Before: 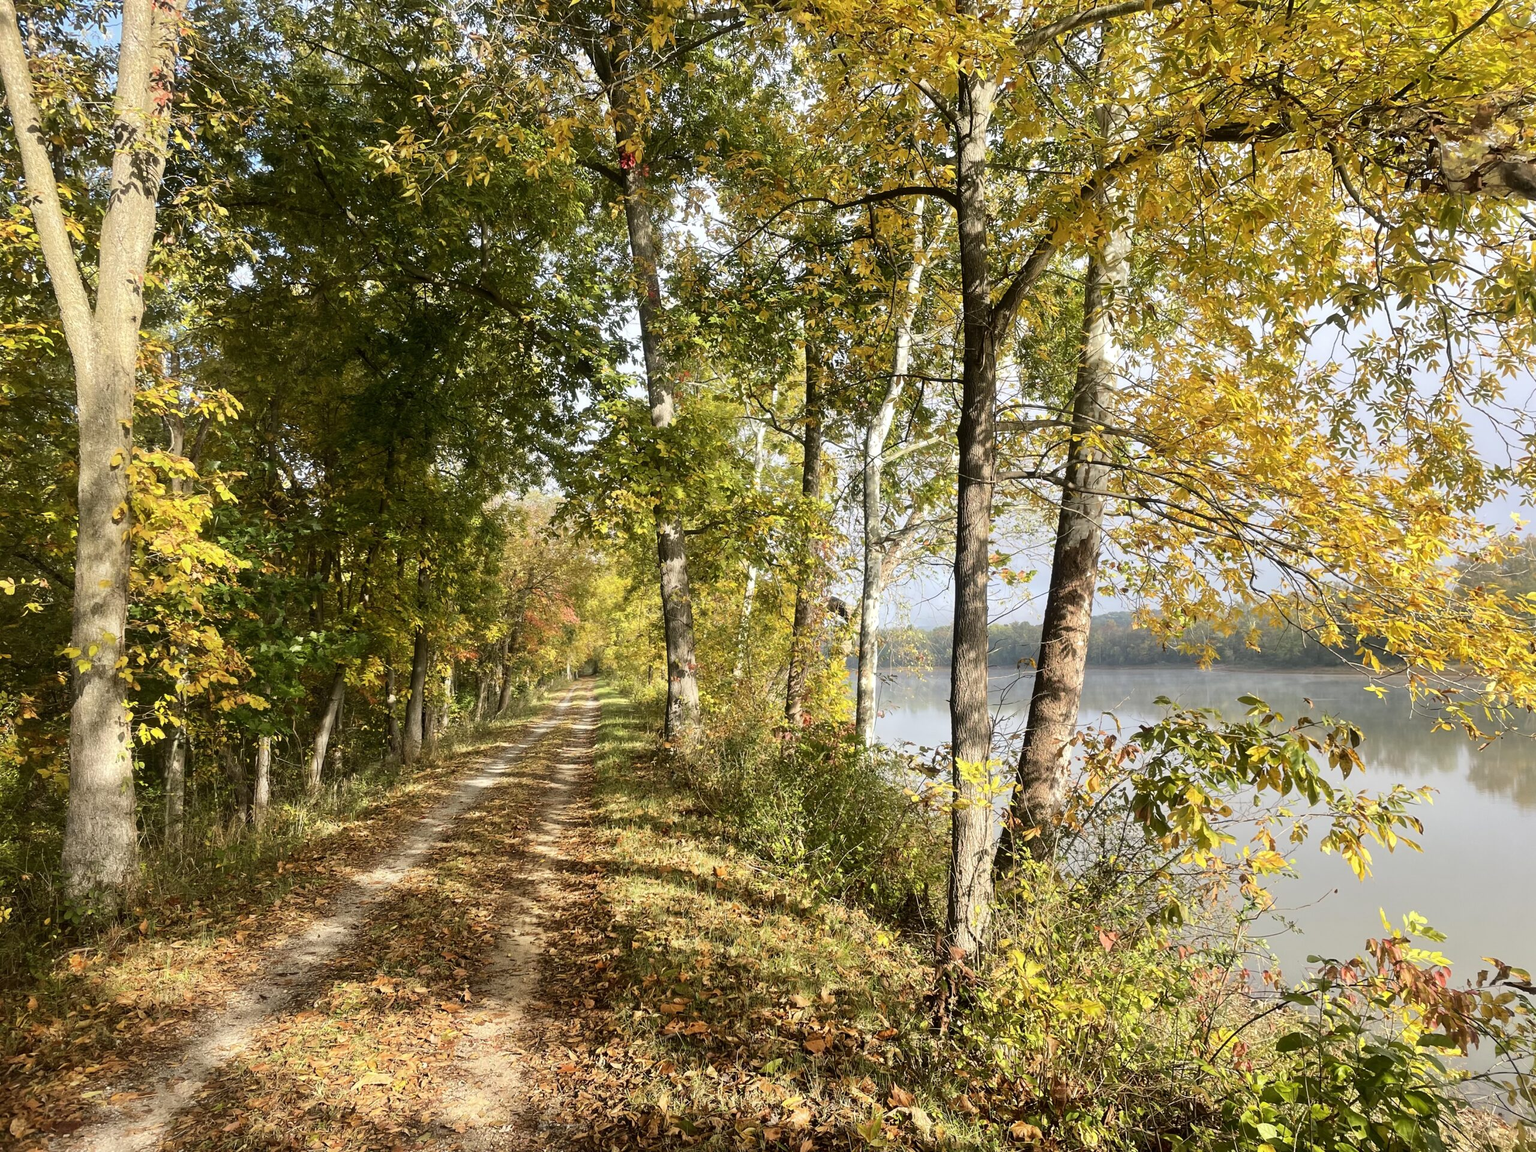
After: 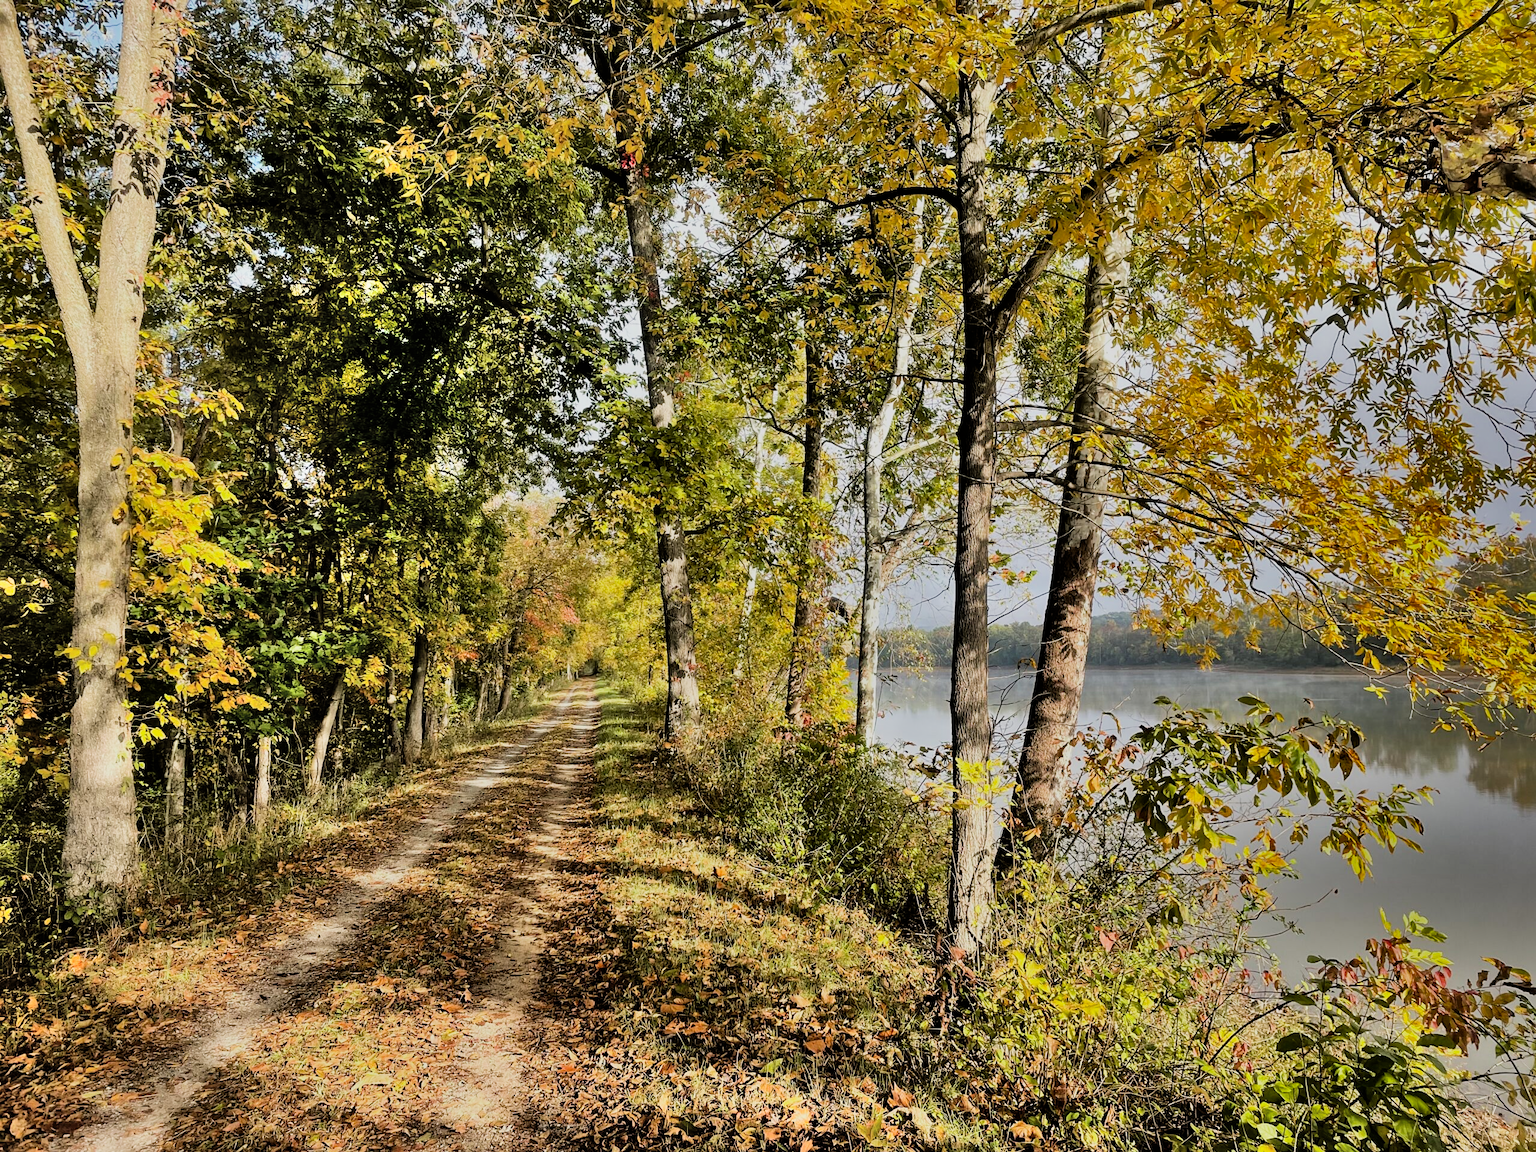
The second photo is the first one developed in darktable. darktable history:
sharpen: amount 0.205
filmic rgb: black relative exposure -5.06 EV, white relative exposure 4 EV, threshold 3 EV, hardness 2.88, contrast 1.298, highlights saturation mix -29.39%, iterations of high-quality reconstruction 0, enable highlight reconstruction true
shadows and highlights: radius 124.04, shadows 98.63, white point adjustment -3.17, highlights -99.94, soften with gaussian
tone equalizer: on, module defaults
